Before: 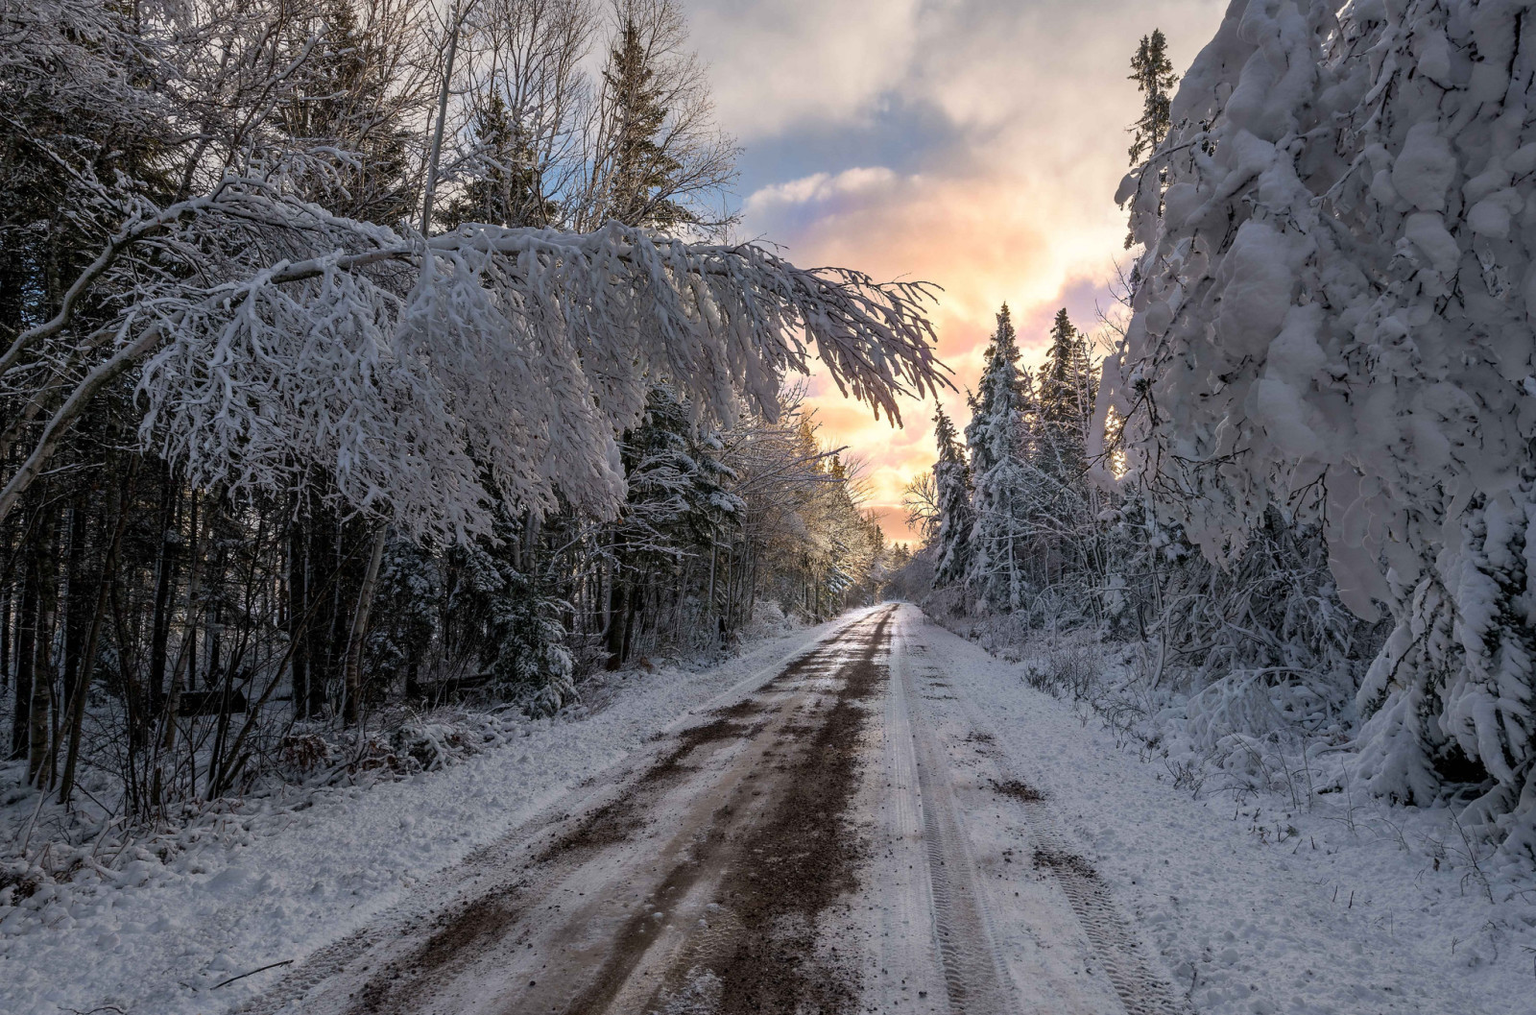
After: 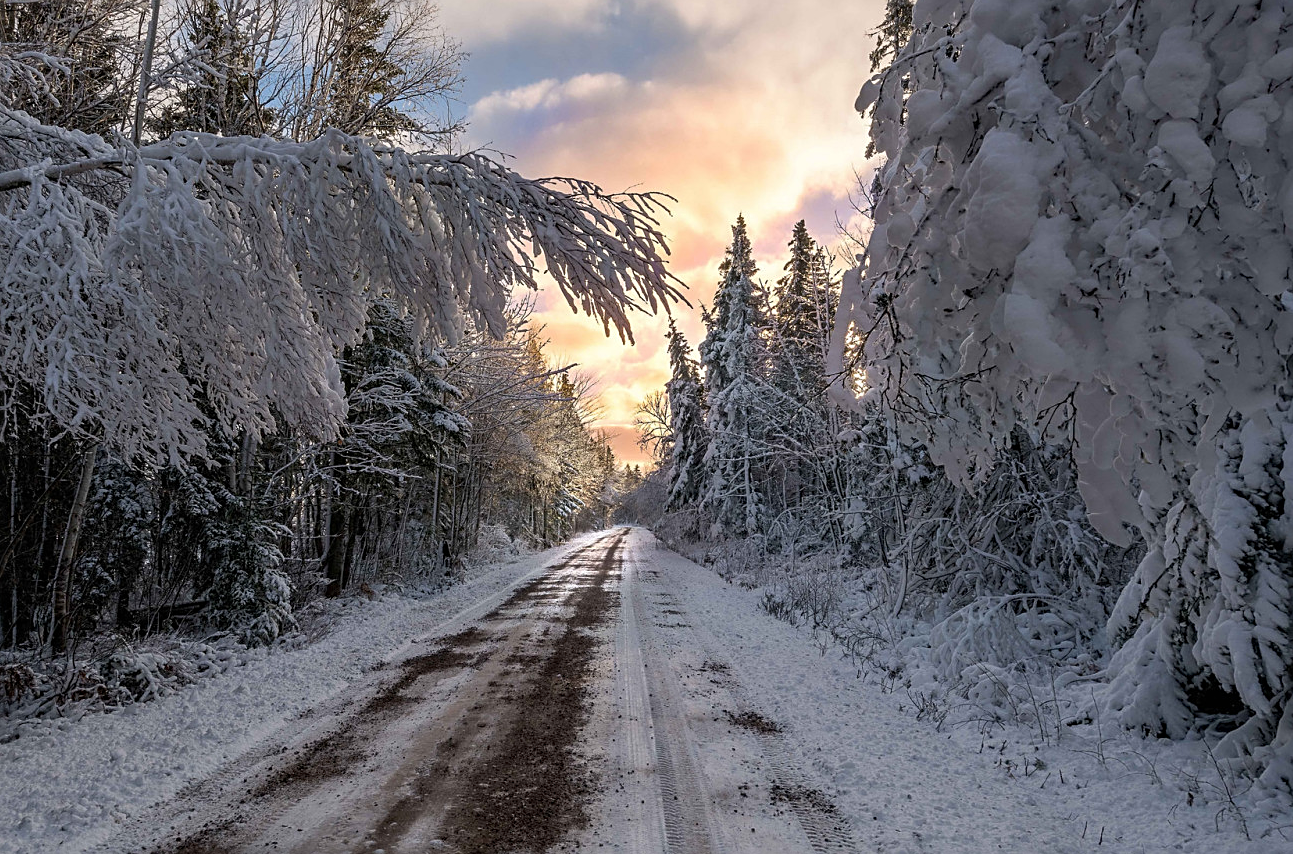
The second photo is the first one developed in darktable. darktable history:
crop: left 19.159%, top 9.58%, bottom 9.58%
sharpen: on, module defaults
